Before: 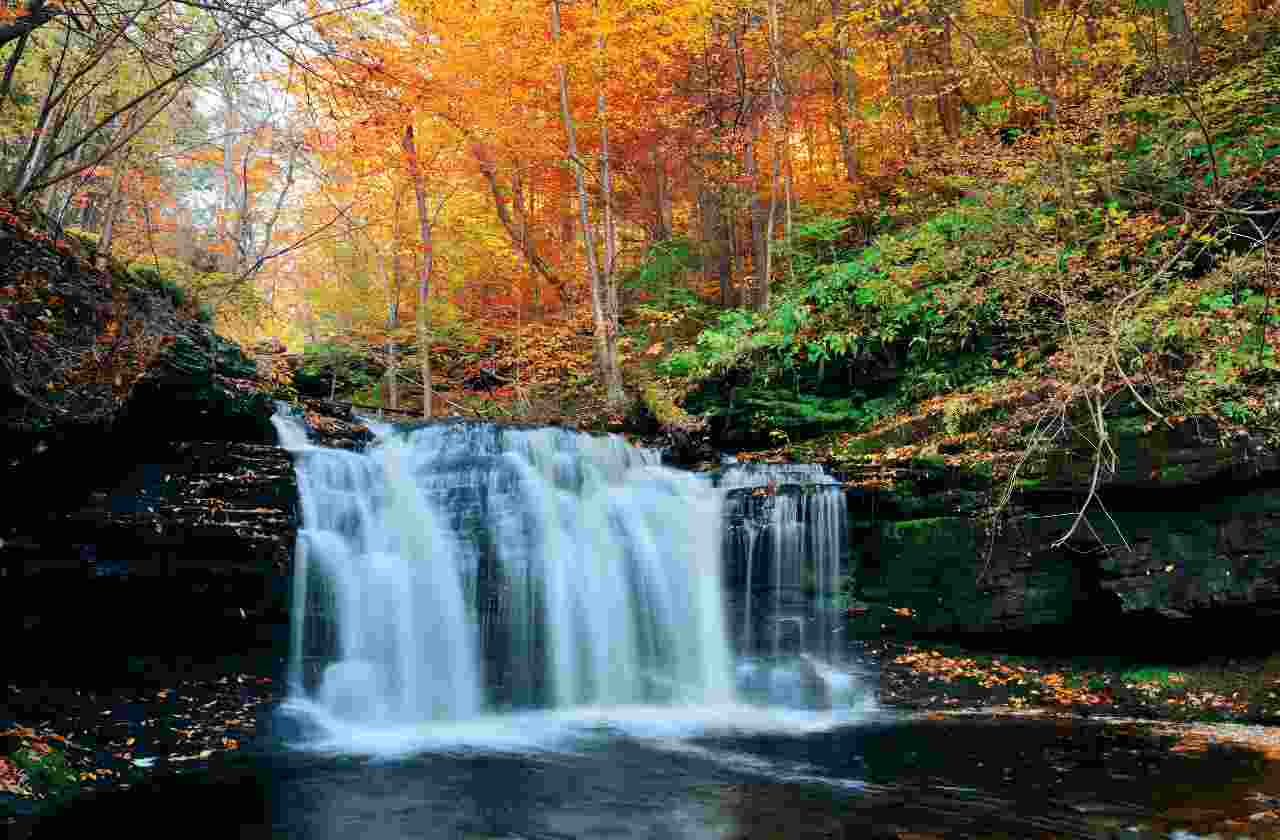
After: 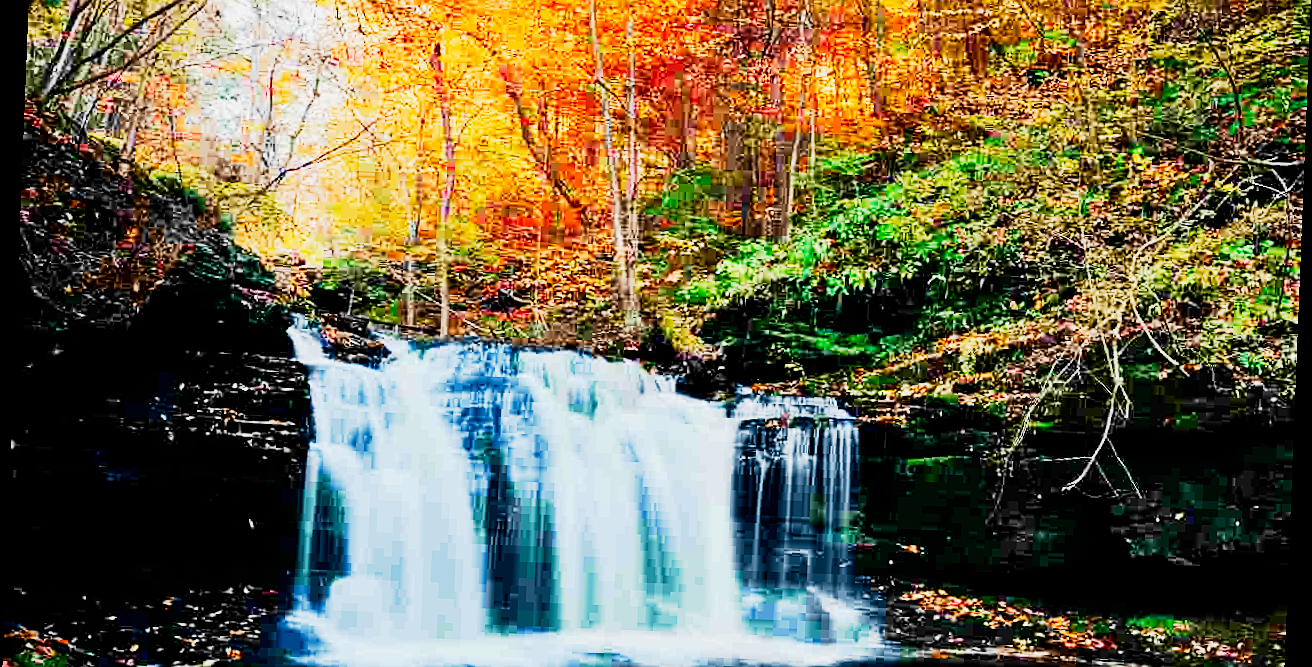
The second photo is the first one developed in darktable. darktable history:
crop: top 11.038%, bottom 13.962%
sharpen: on, module defaults
rotate and perspective: rotation 2.27°, automatic cropping off
tone equalizer: on, module defaults
base curve: curves: ch0 [(0, 0) (0.088, 0.125) (0.176, 0.251) (0.354, 0.501) (0.613, 0.749) (1, 0.877)], preserve colors none
tone curve: curves: ch0 [(0, 0) (0.003, 0.001) (0.011, 0.001) (0.025, 0.001) (0.044, 0.001) (0.069, 0.003) (0.1, 0.007) (0.136, 0.013) (0.177, 0.032) (0.224, 0.083) (0.277, 0.157) (0.335, 0.237) (0.399, 0.334) (0.468, 0.446) (0.543, 0.562) (0.623, 0.683) (0.709, 0.801) (0.801, 0.869) (0.898, 0.918) (1, 1)], preserve colors none
